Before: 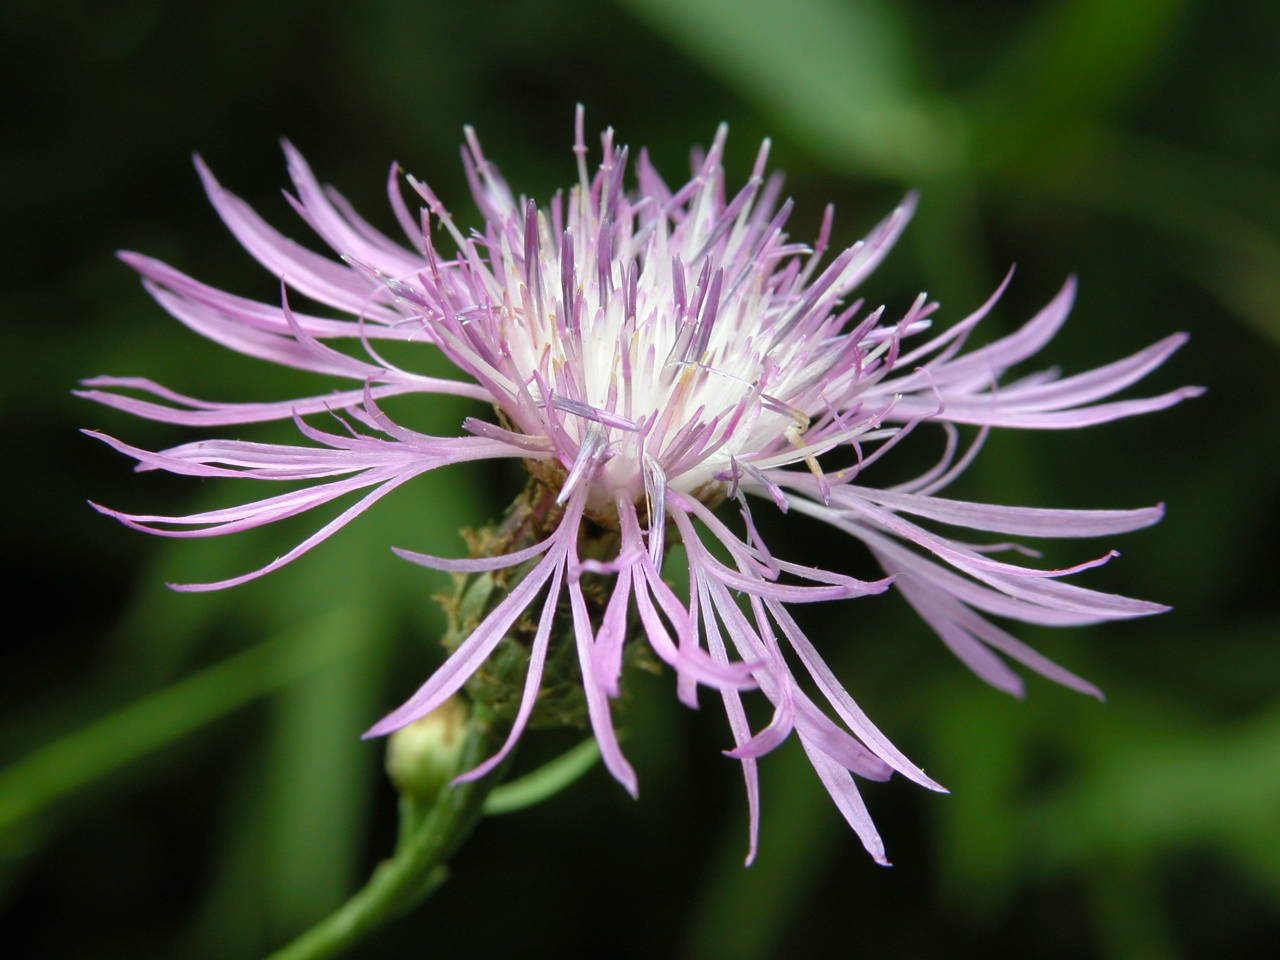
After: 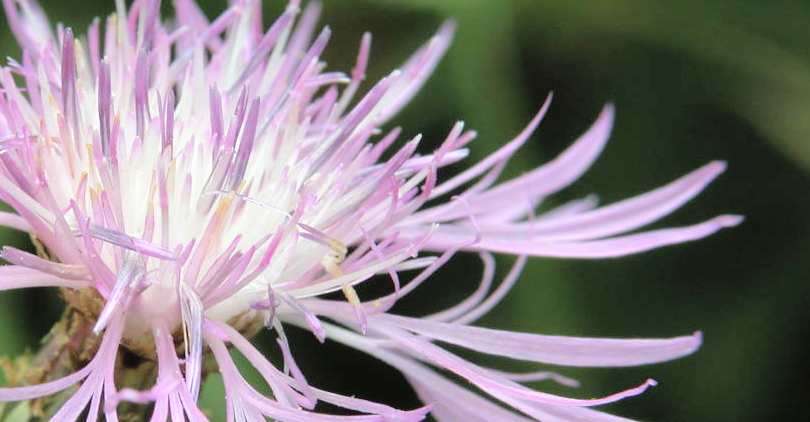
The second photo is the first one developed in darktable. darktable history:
crop: left 36.206%, top 17.848%, right 0.499%, bottom 38.129%
tone curve: curves: ch0 [(0, 0) (0.26, 0.424) (0.417, 0.585) (1, 1)], color space Lab, independent channels, preserve colors none
